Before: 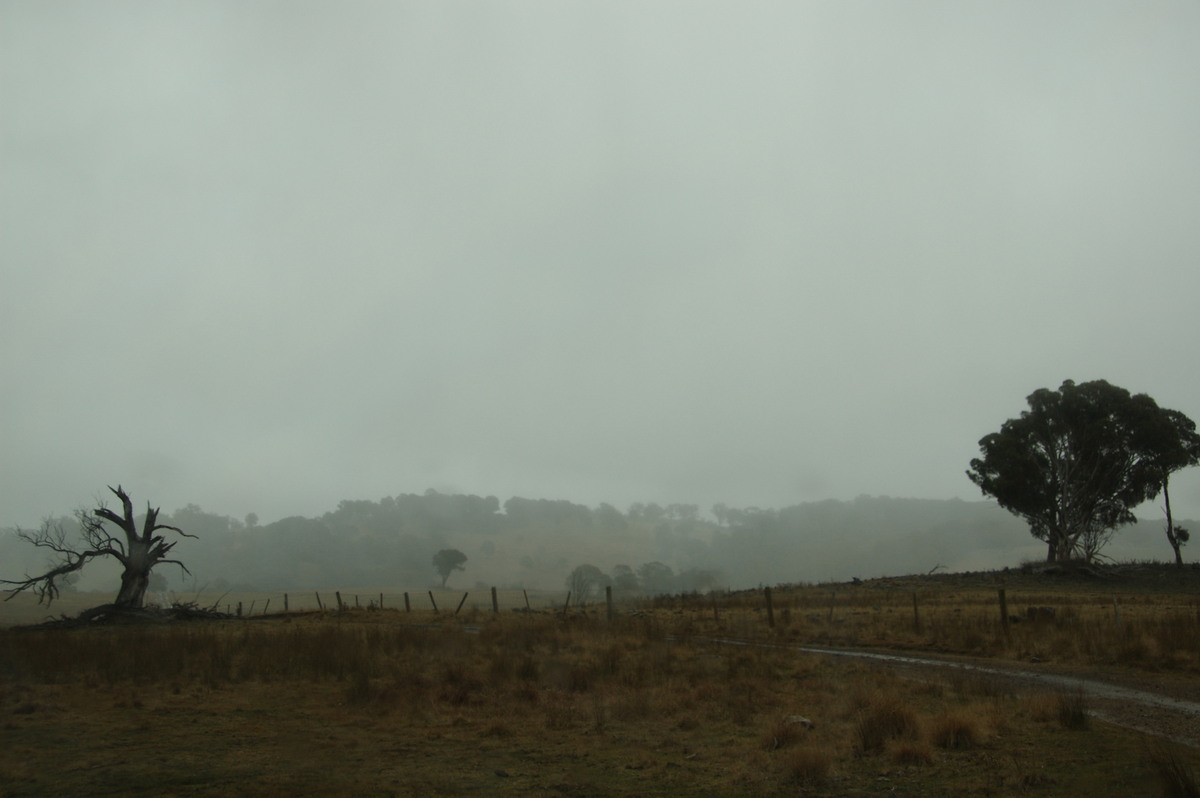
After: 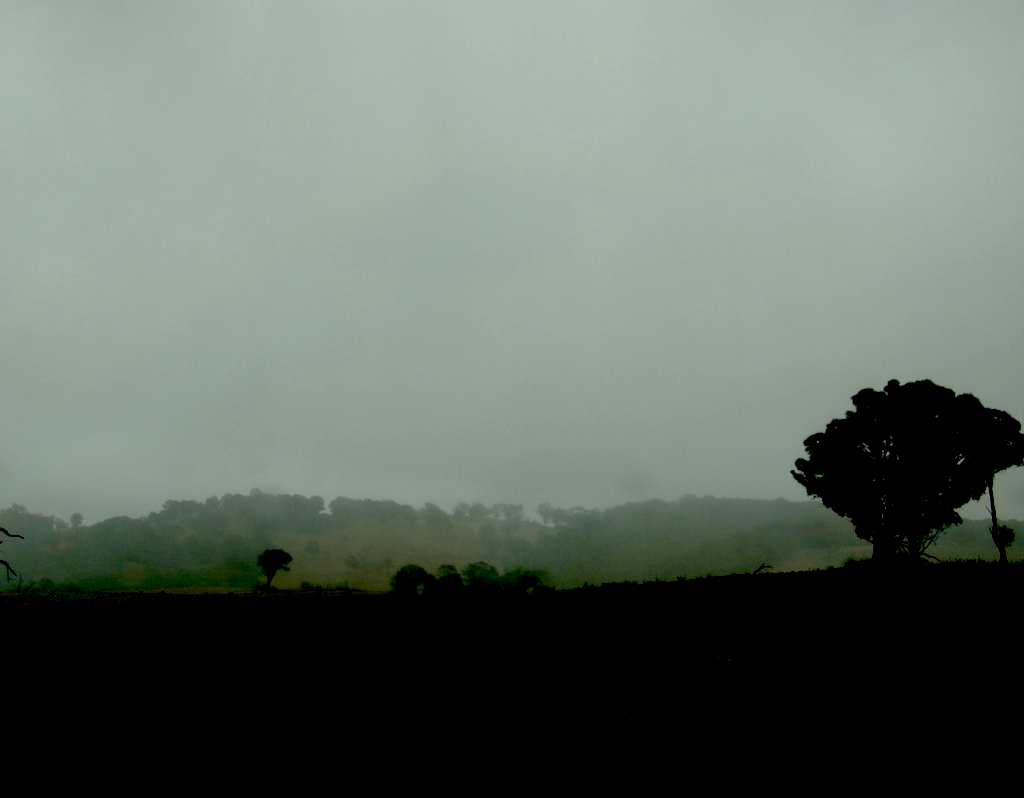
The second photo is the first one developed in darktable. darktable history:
exposure: black level correction 0.098, exposure -0.094 EV, compensate exposure bias true, compensate highlight preservation false
crop and rotate: left 14.603%
